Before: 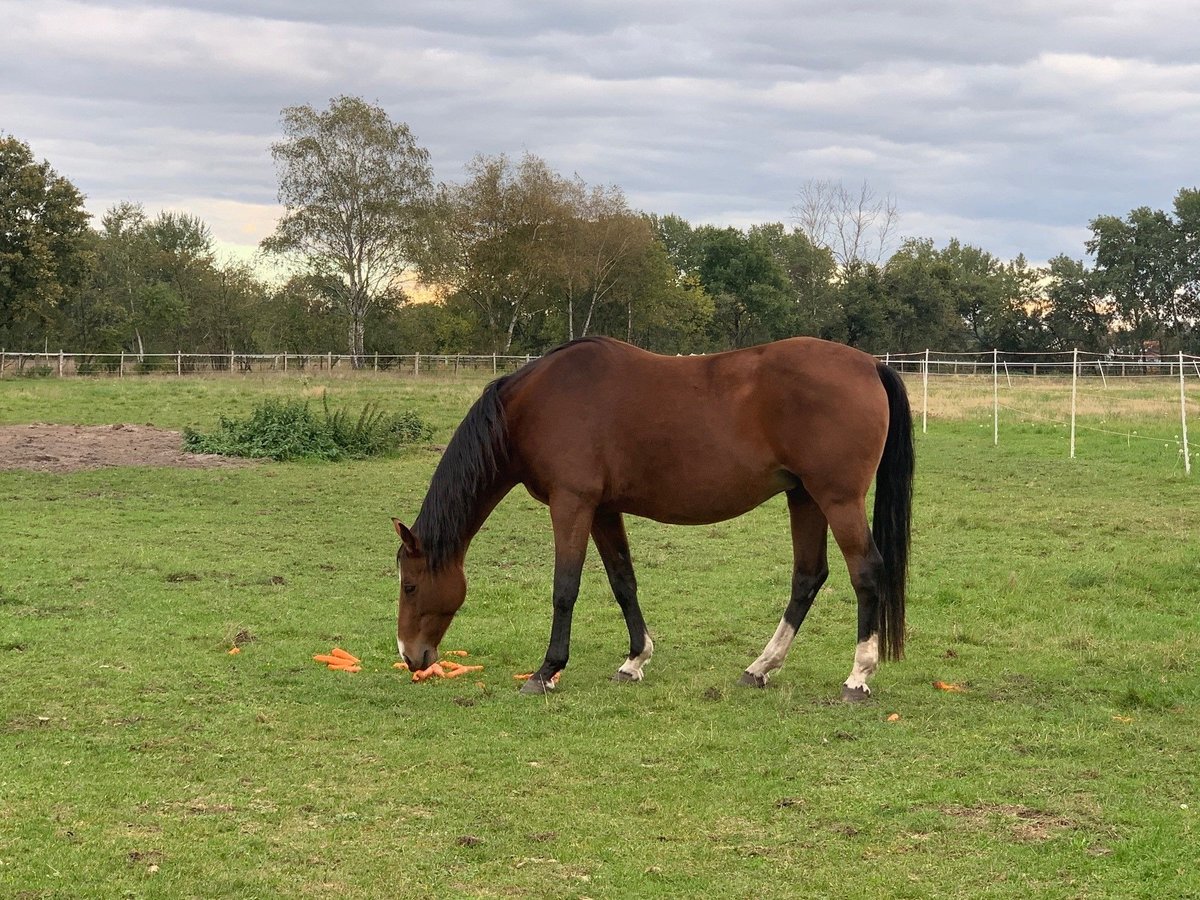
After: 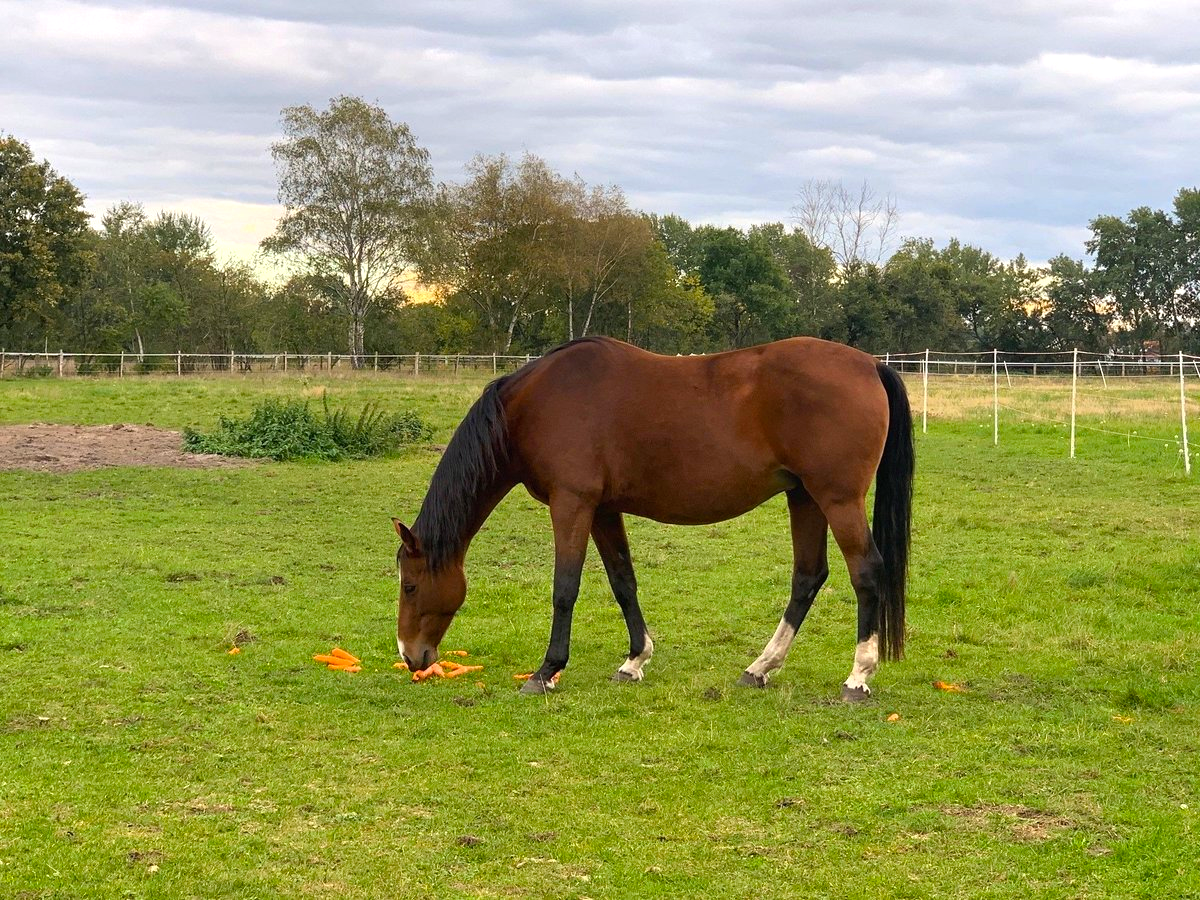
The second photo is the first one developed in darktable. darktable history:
color balance rgb: shadows lift › chroma 1.032%, shadows lift › hue 243.26°, perceptual saturation grading › global saturation 30.436%, perceptual brilliance grading › highlights 7.543%, perceptual brilliance grading › mid-tones 3.374%, perceptual brilliance grading › shadows 2.456%
